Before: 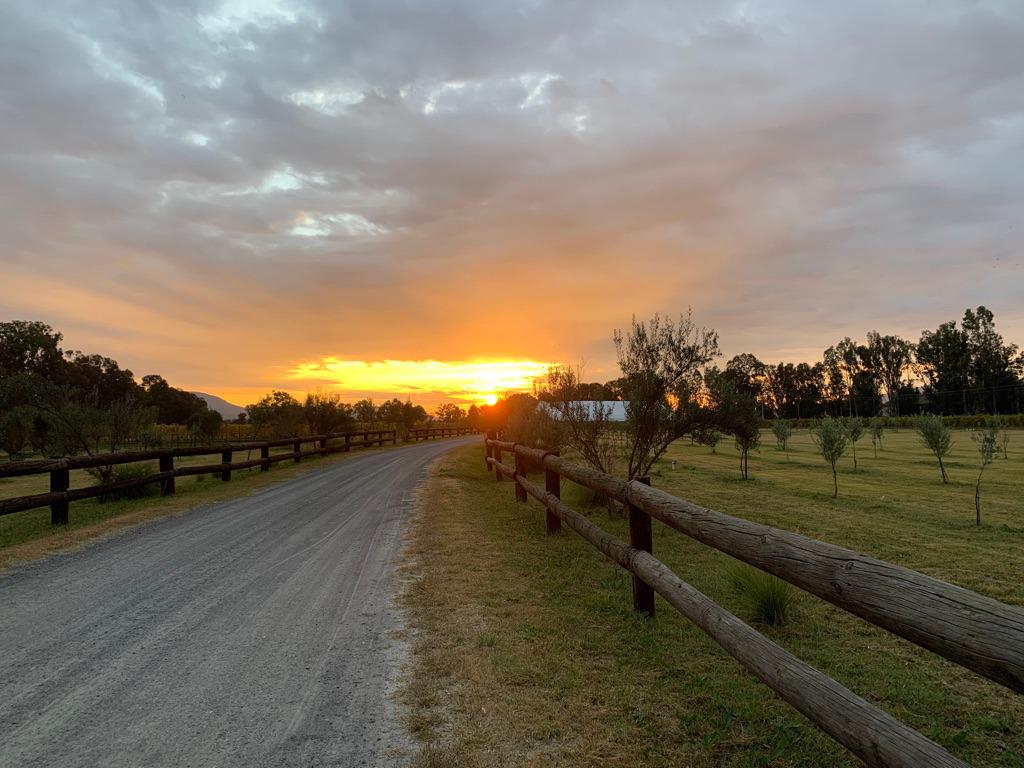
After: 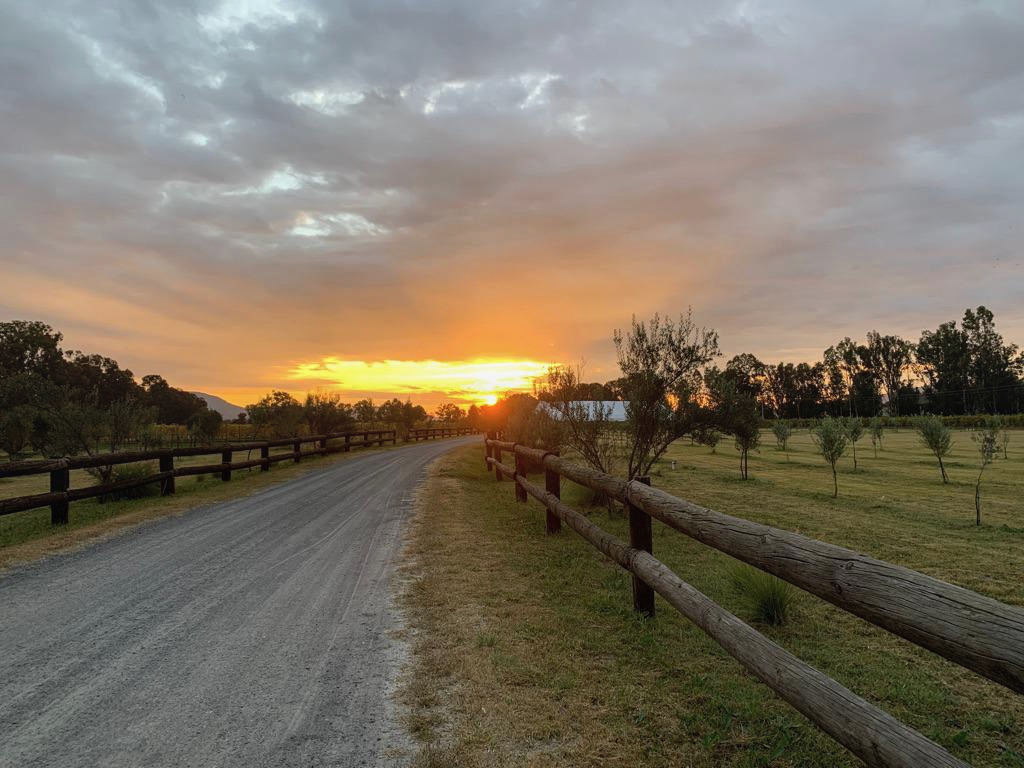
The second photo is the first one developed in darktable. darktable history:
contrast brightness saturation: contrast -0.096, saturation -0.089
local contrast: on, module defaults
